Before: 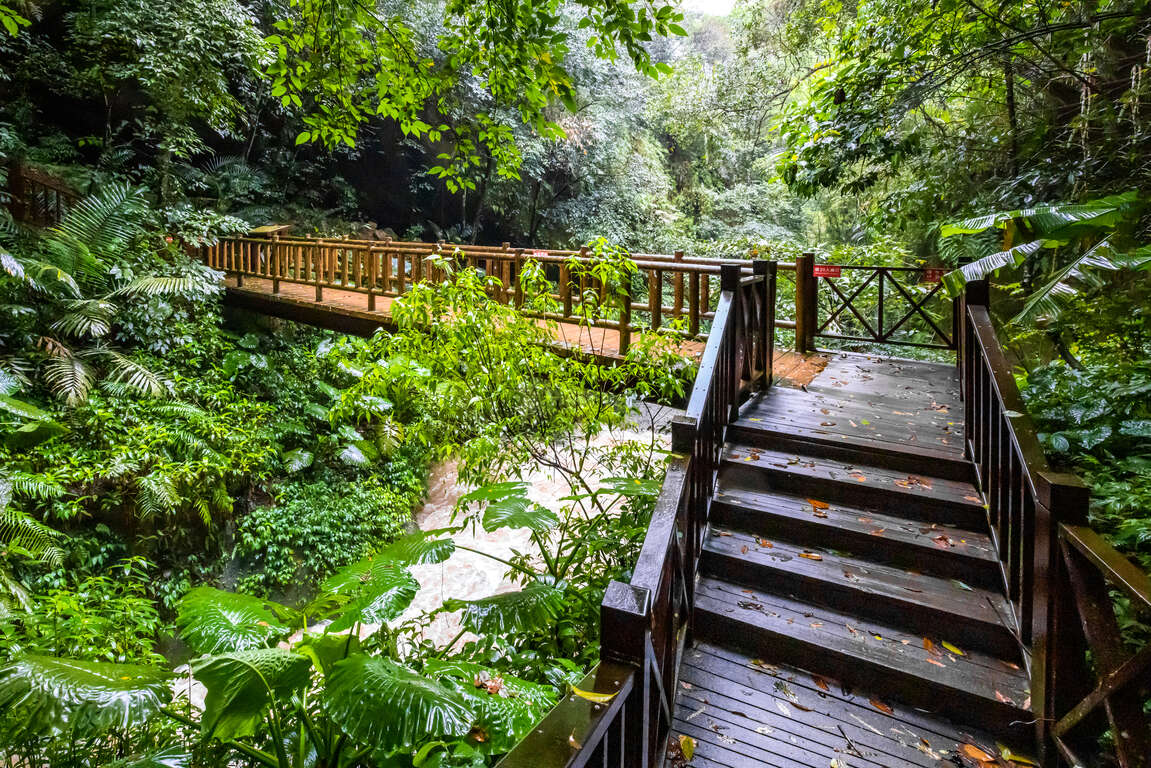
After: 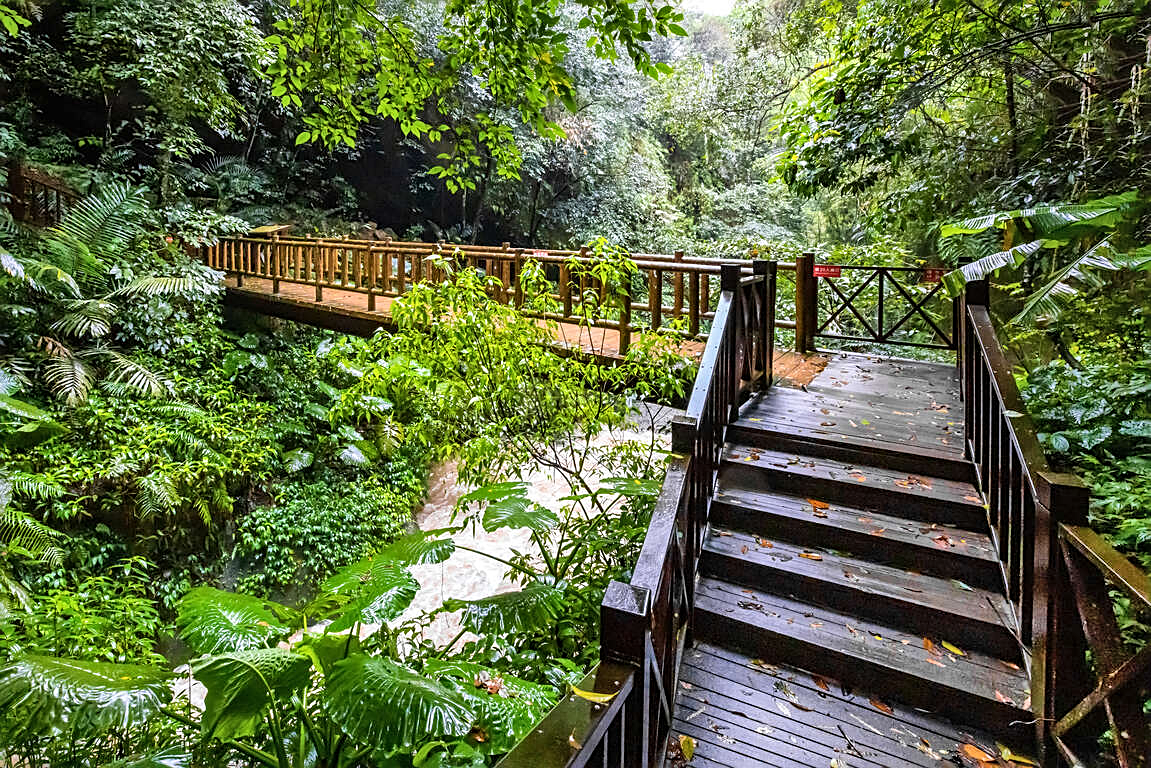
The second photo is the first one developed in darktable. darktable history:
sharpen: on, module defaults
shadows and highlights: shadows 60, soften with gaussian
